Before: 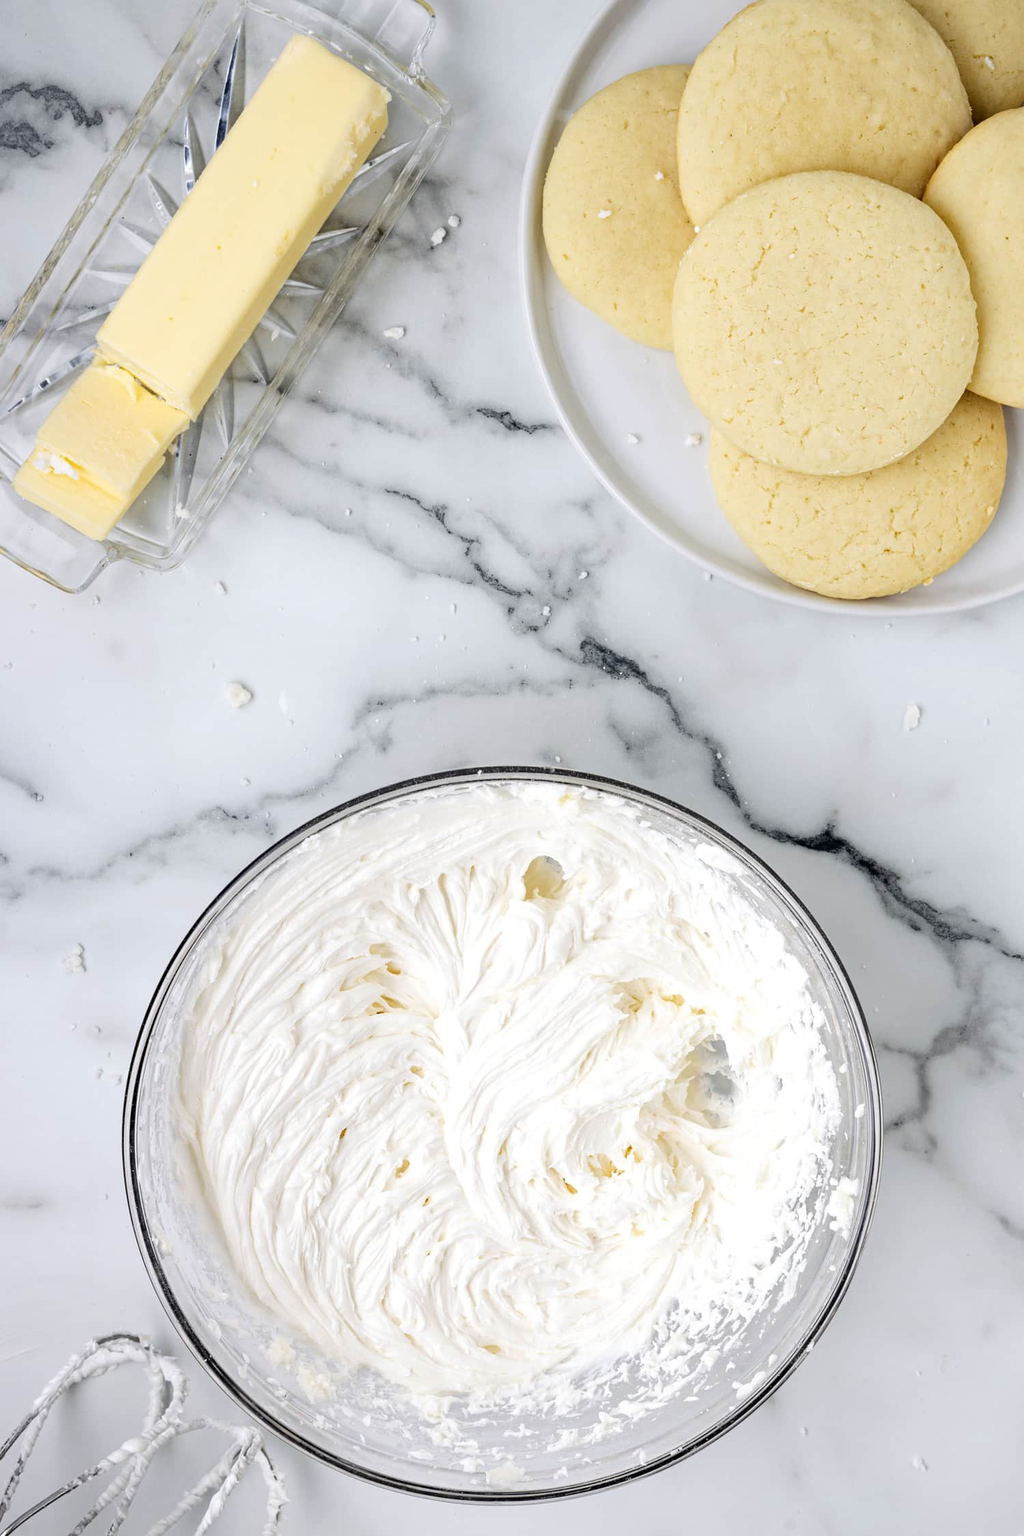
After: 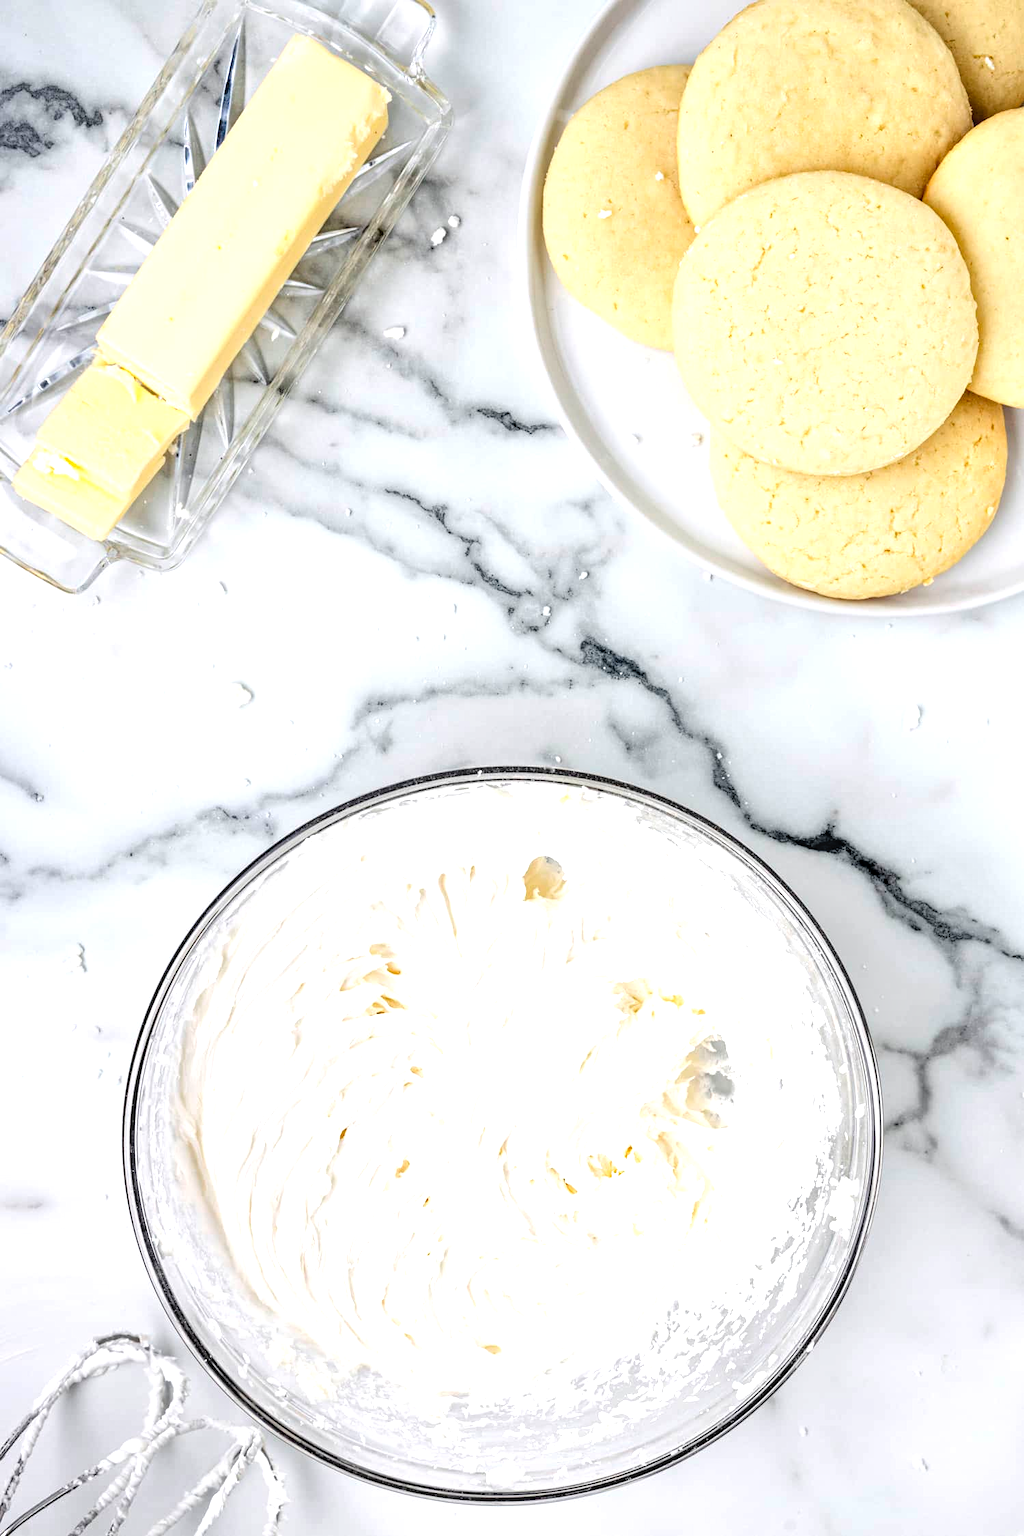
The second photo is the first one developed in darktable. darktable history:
base curve: curves: ch0 [(0, 0) (0.303, 0.277) (1, 1)]
tone equalizer: -8 EV 0.001 EV, -7 EV -0.002 EV, -6 EV 0.005 EV, -5 EV -0.052 EV, -4 EV -0.108 EV, -3 EV -0.179 EV, -2 EV 0.227 EV, -1 EV 0.714 EV, +0 EV 0.506 EV
local contrast: on, module defaults
